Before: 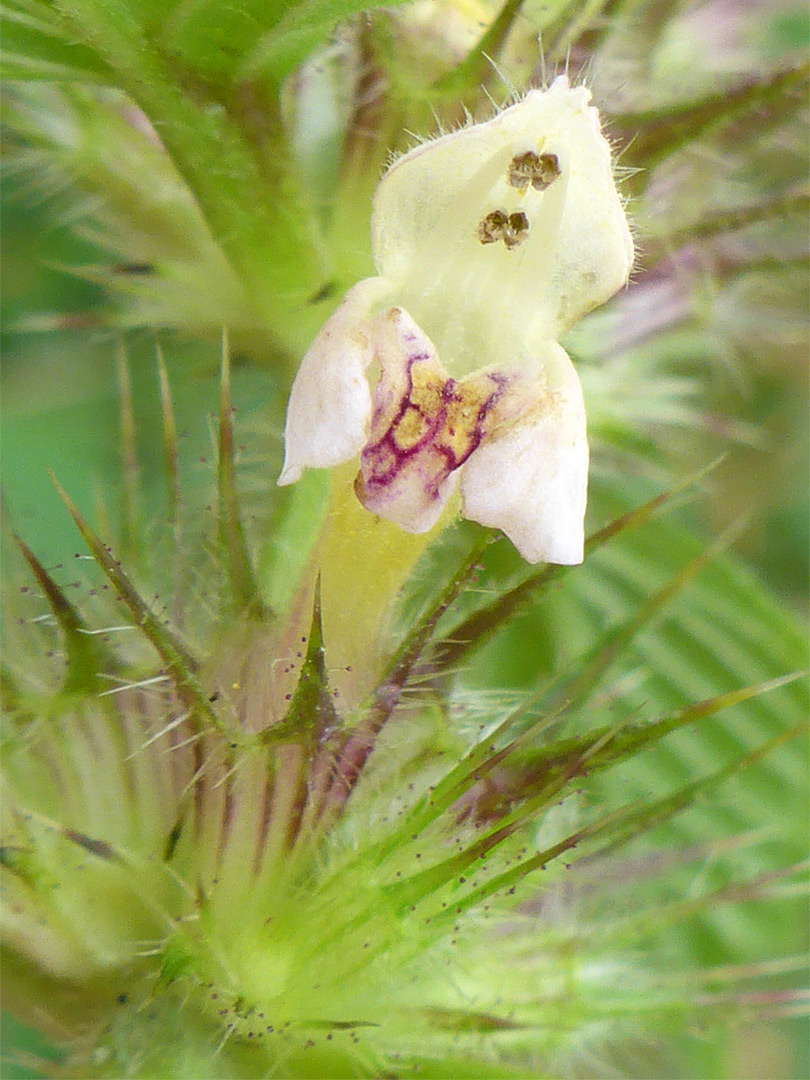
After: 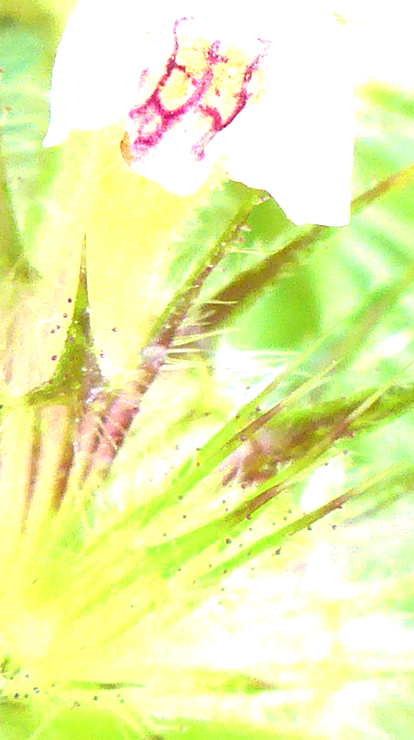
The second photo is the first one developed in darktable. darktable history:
exposure: black level correction 0.001, exposure 1.825 EV, compensate highlight preservation false
crop and rotate: left 28.977%, top 31.467%, right 19.855%
color correction: highlights a* -3.02, highlights b* -6.5, shadows a* 3.15, shadows b* 5.29
